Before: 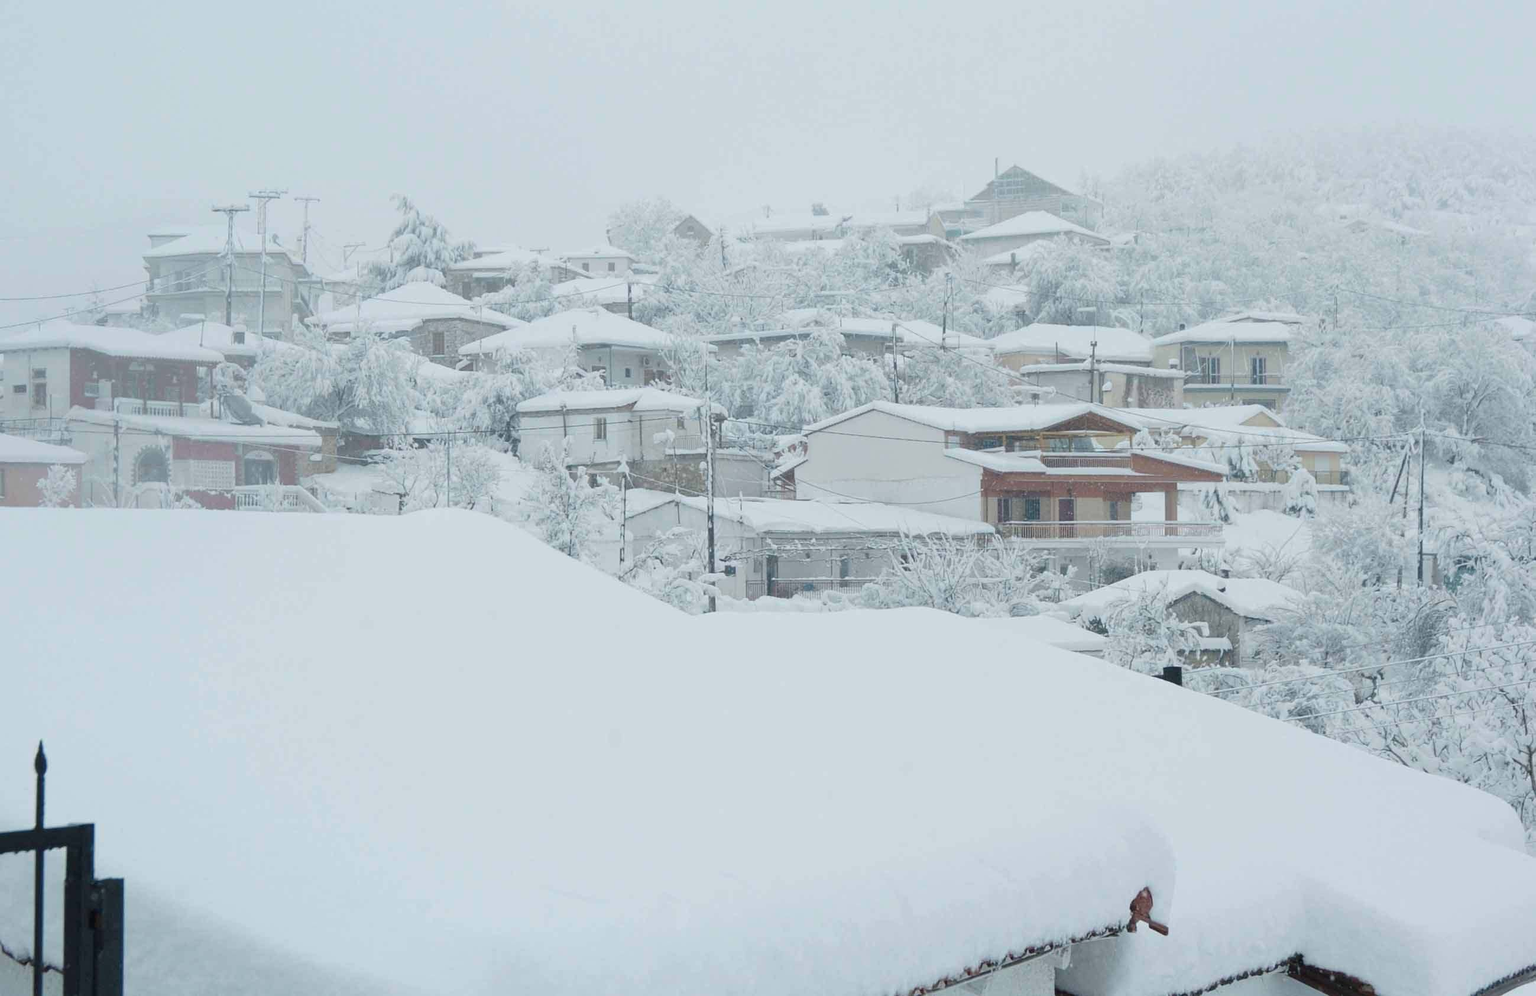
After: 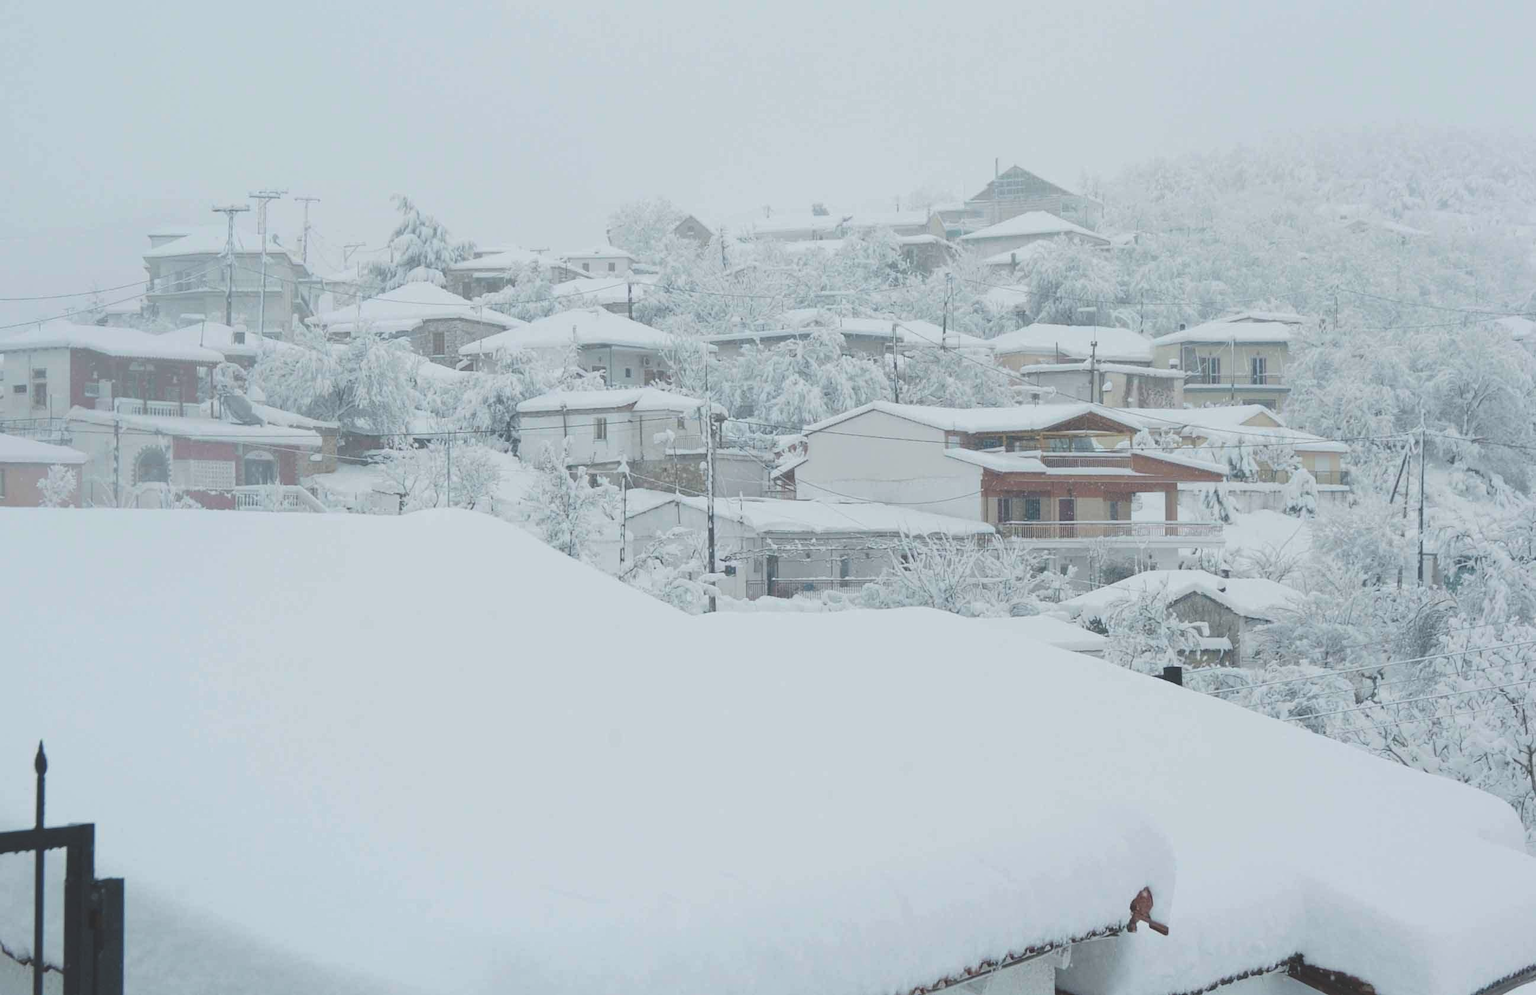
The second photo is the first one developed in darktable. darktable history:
exposure: black level correction -0.026, exposure -0.12 EV, compensate exposure bias true, compensate highlight preservation false
